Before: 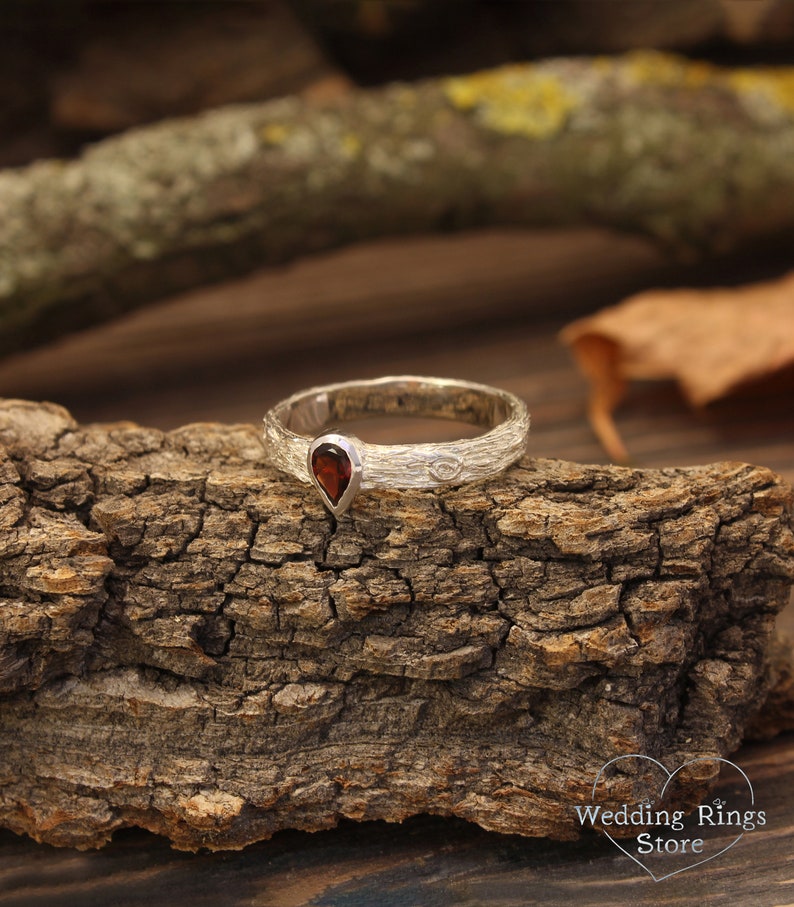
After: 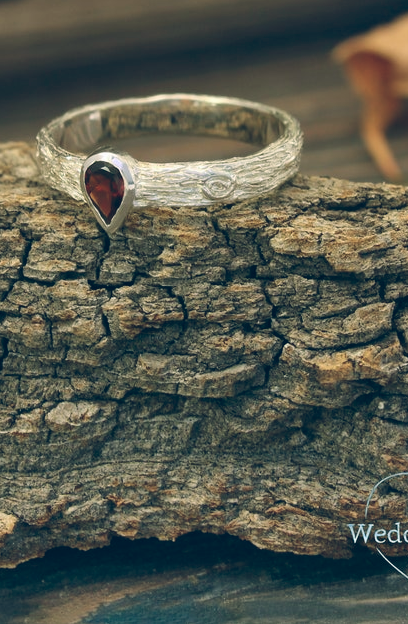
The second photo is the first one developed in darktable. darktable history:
color balance rgb: shadows lift › chroma 0.805%, shadows lift › hue 112.67°, power › chroma 2.141%, power › hue 166.67°, global offset › luminance 0.42%, global offset › chroma 0.206%, global offset › hue 255.47°, perceptual saturation grading › global saturation 0.456%
crop and rotate: left 28.763%, top 31.165%, right 19.847%
shadows and highlights: soften with gaussian
